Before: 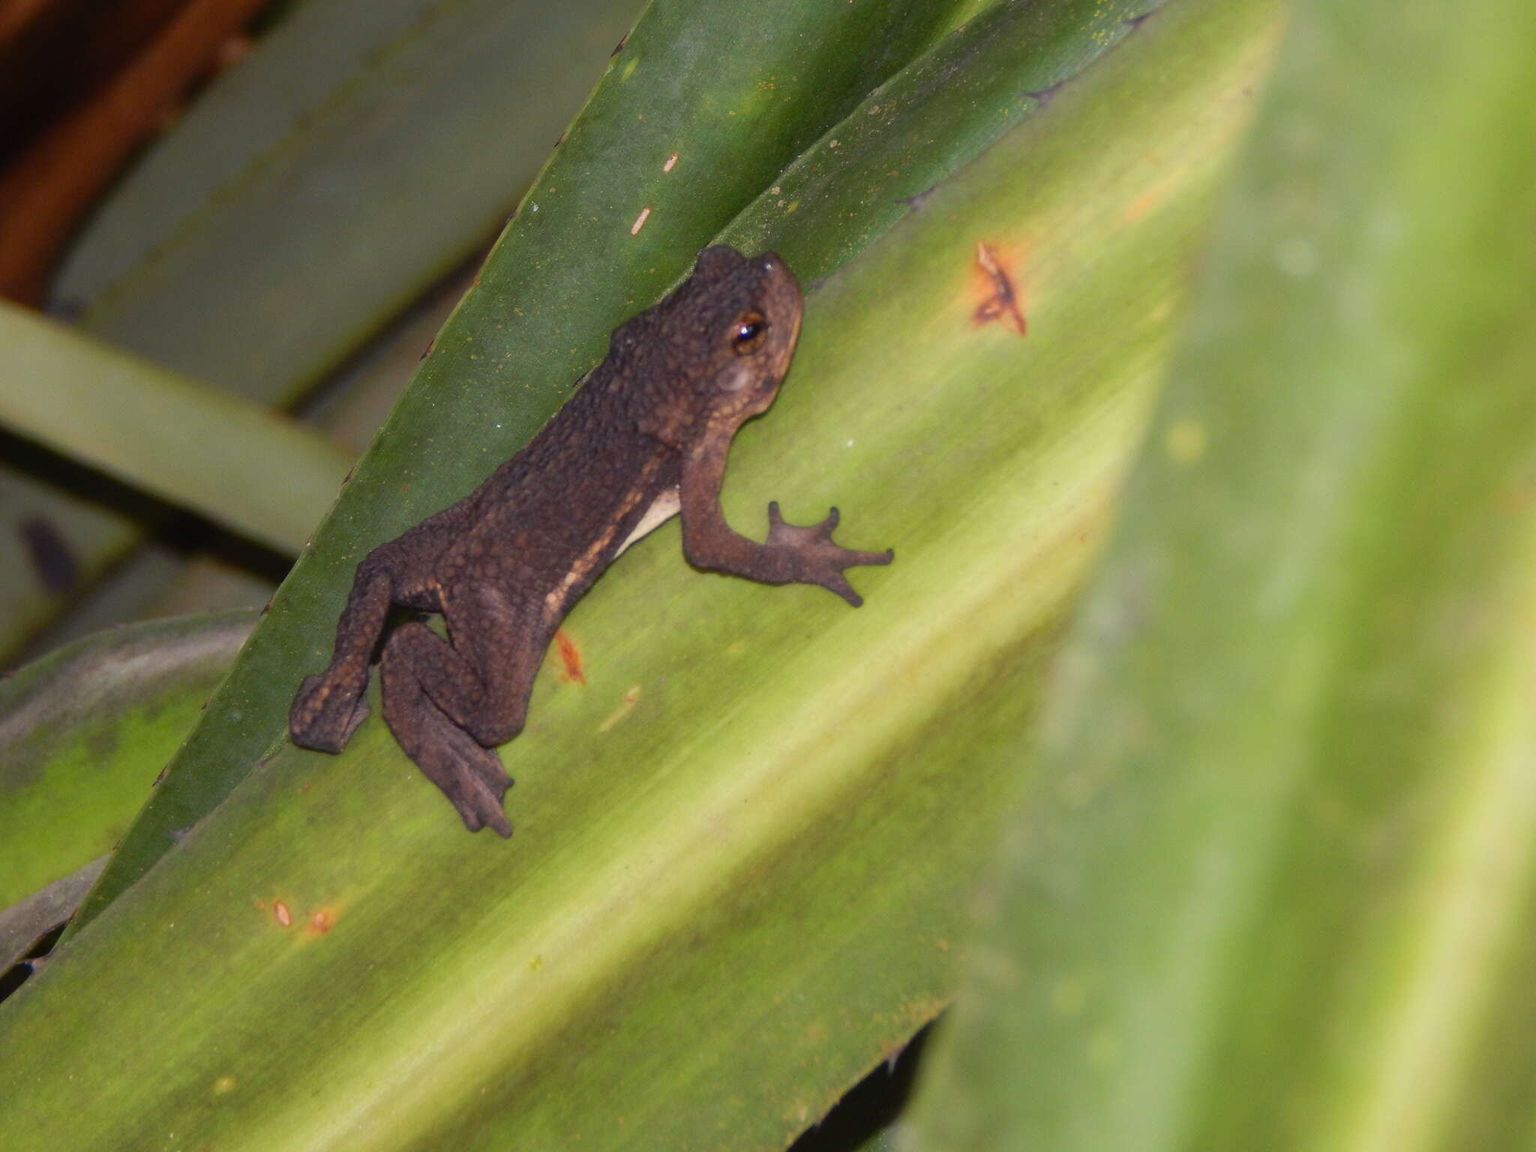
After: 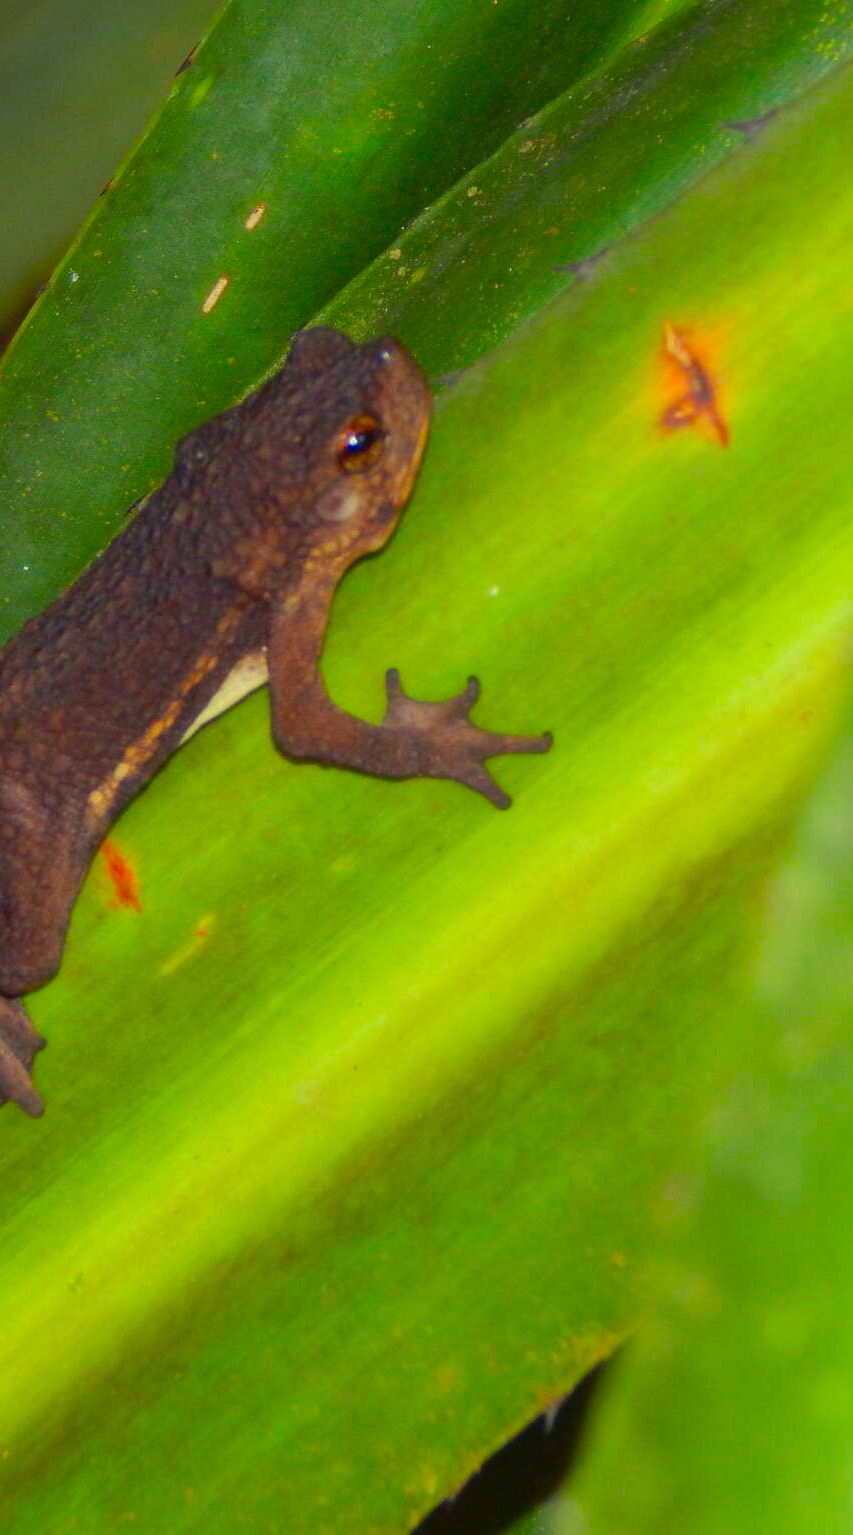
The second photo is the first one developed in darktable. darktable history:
color correction: highlights a* -10.77, highlights b* 9.8, saturation 1.72
crop: left 31.229%, right 27.105%
